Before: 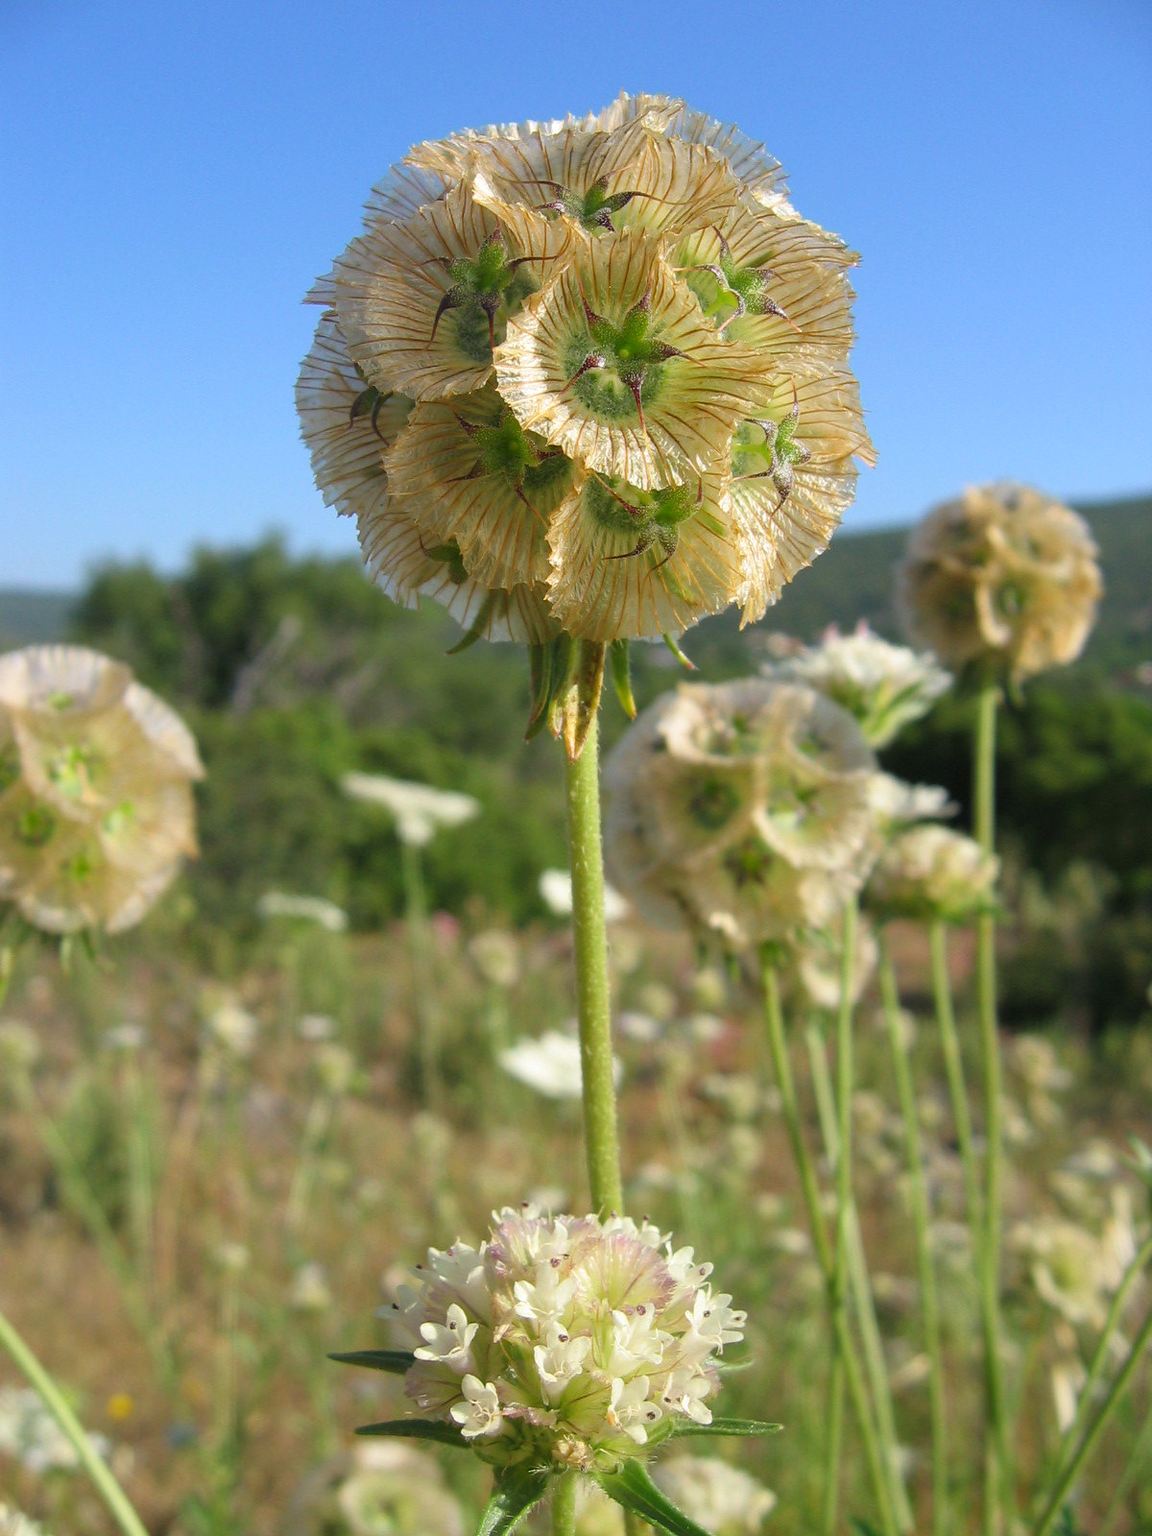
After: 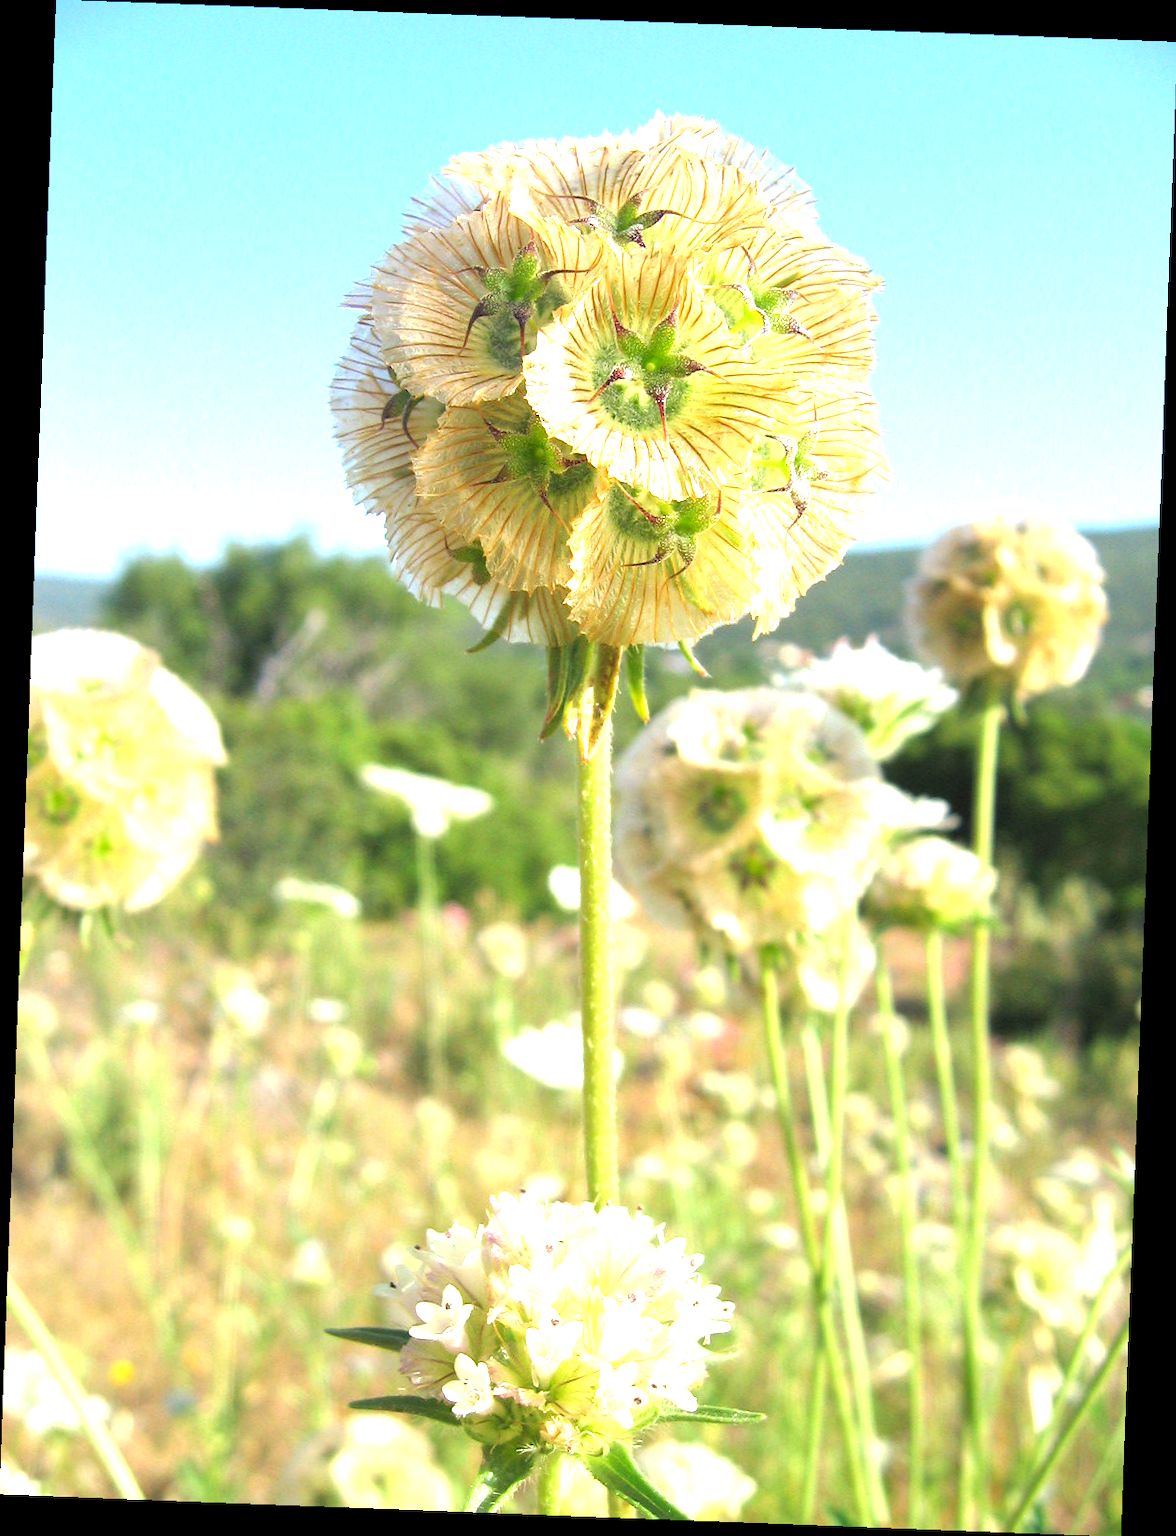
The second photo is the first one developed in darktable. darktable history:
rotate and perspective: rotation 2.17°, automatic cropping off
exposure: black level correction 0.001, exposure 1.646 EV, compensate exposure bias true, compensate highlight preservation false
